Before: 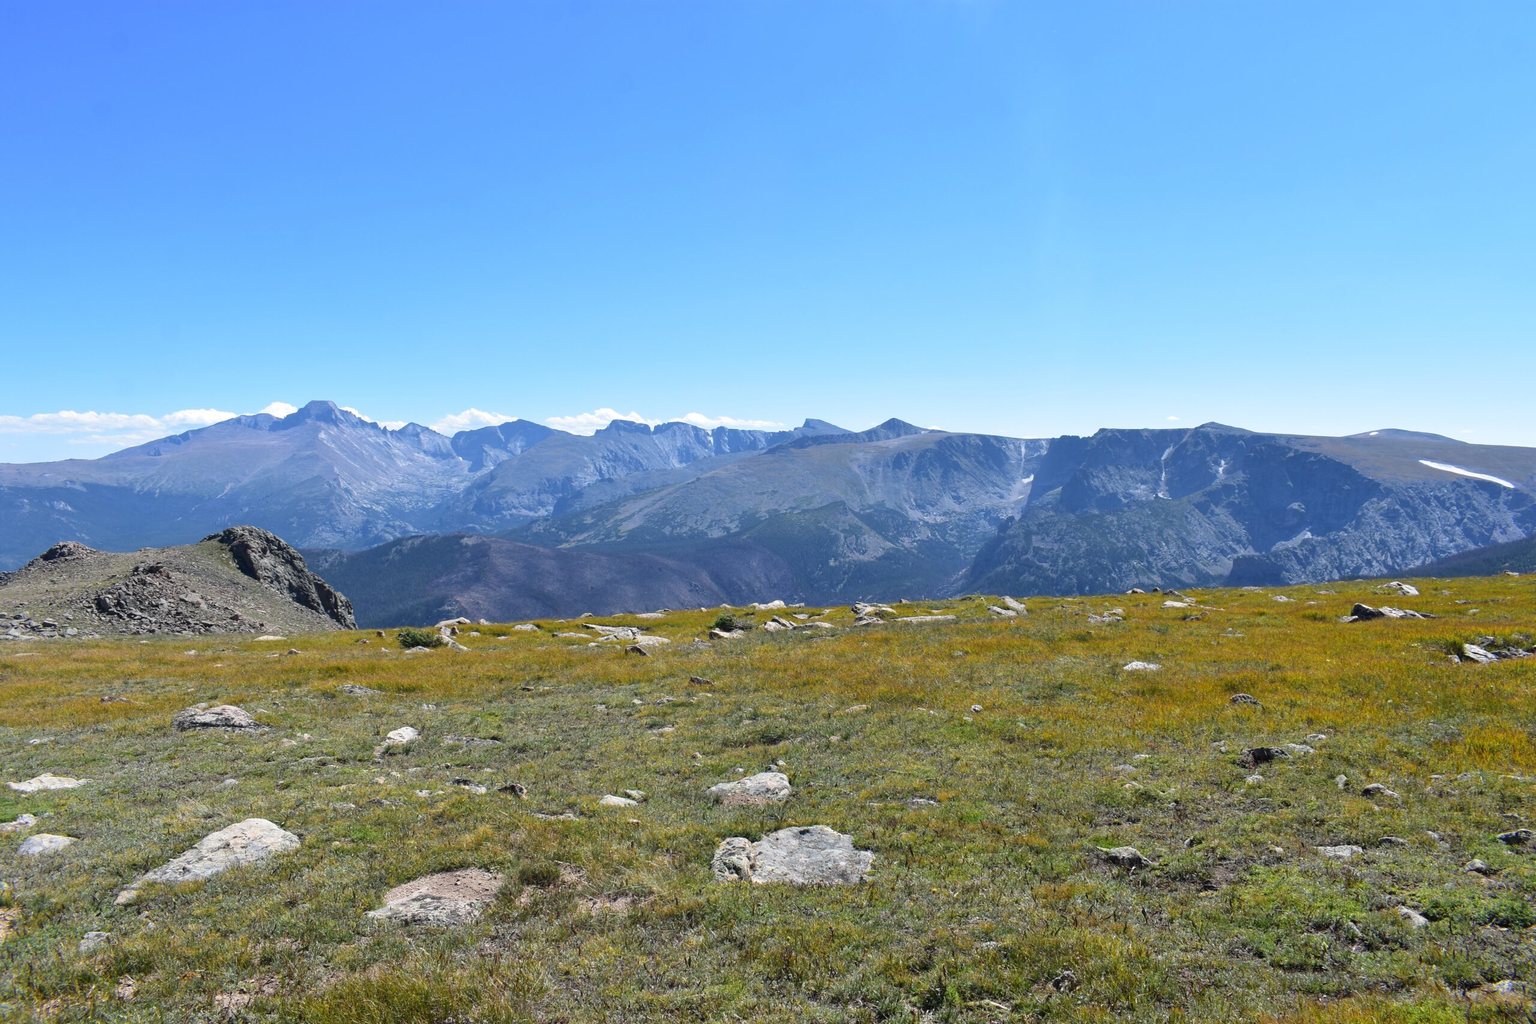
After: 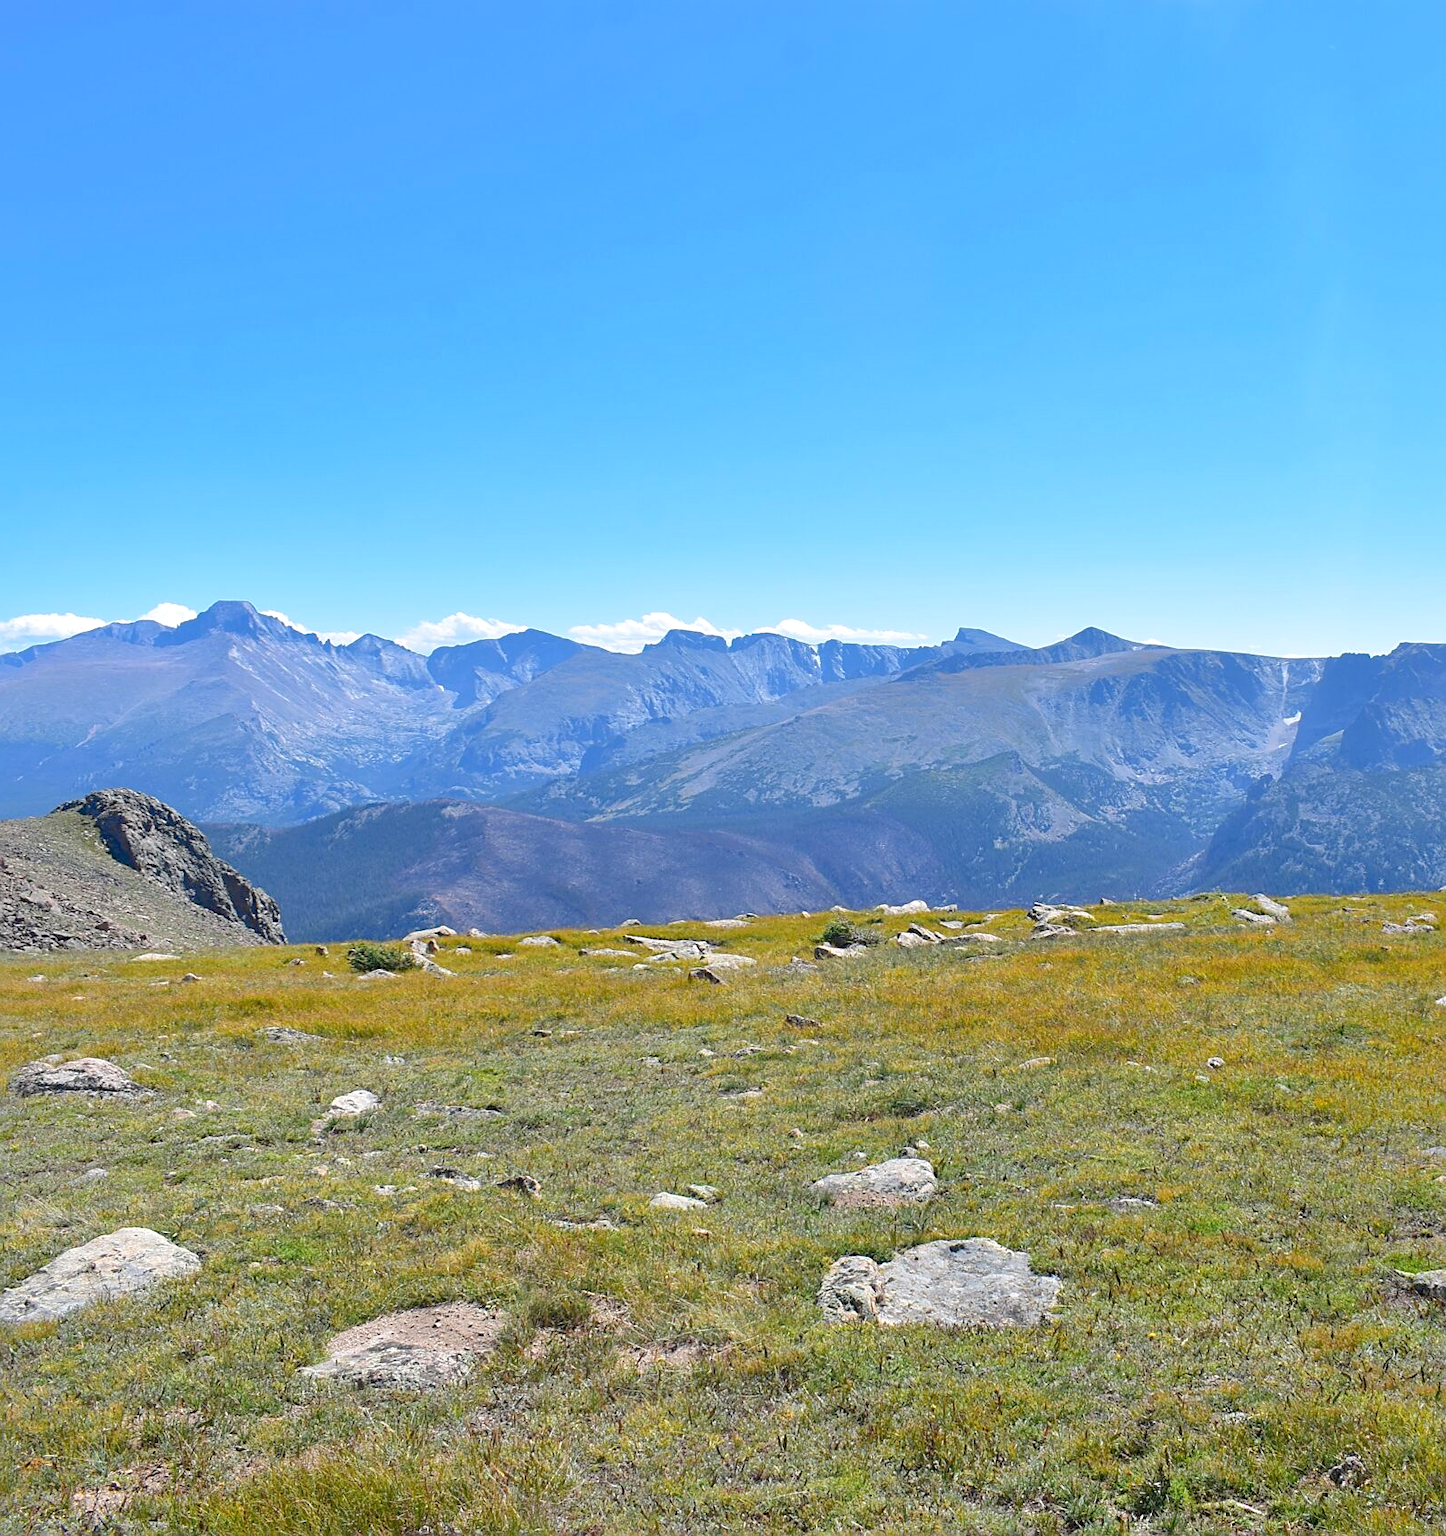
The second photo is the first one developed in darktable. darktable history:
crop: left 10.839%, right 26.353%
sharpen: on, module defaults
exposure: compensate highlight preservation false
shadows and highlights: on, module defaults
levels: gray 59.39%, levels [0, 0.43, 0.984]
